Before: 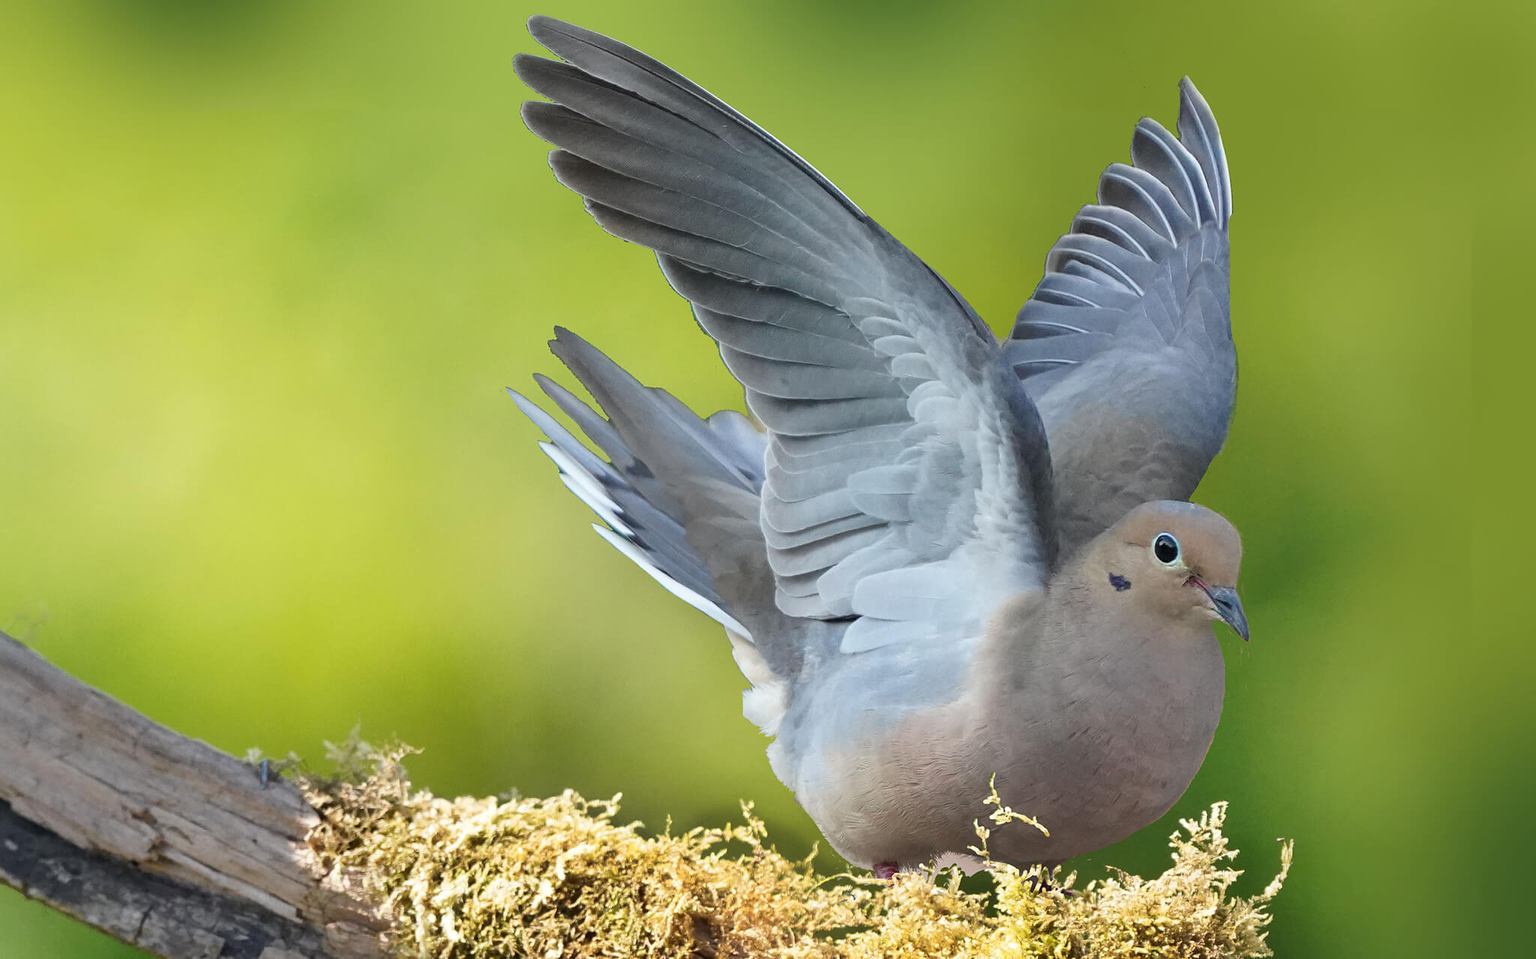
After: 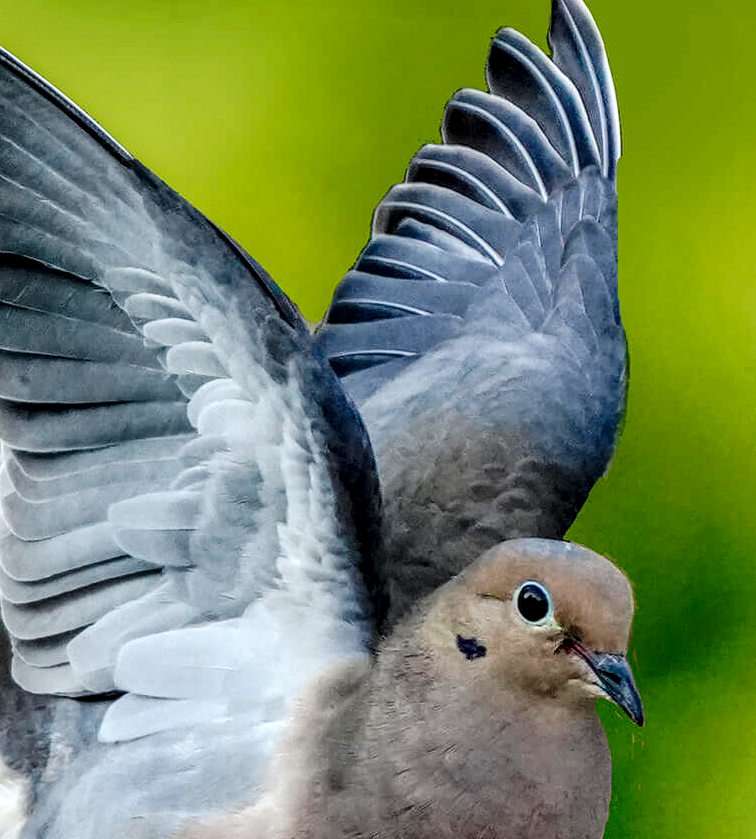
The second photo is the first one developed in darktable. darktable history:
local contrast: highlights 12%, shadows 38%, detail 183%, midtone range 0.471
crop and rotate: left 49.936%, top 10.094%, right 13.136%, bottom 24.256%
tone curve: curves: ch0 [(0, 0) (0.003, 0.007) (0.011, 0.008) (0.025, 0.007) (0.044, 0.009) (0.069, 0.012) (0.1, 0.02) (0.136, 0.035) (0.177, 0.06) (0.224, 0.104) (0.277, 0.16) (0.335, 0.228) (0.399, 0.308) (0.468, 0.418) (0.543, 0.525) (0.623, 0.635) (0.709, 0.723) (0.801, 0.802) (0.898, 0.889) (1, 1)], preserve colors none
